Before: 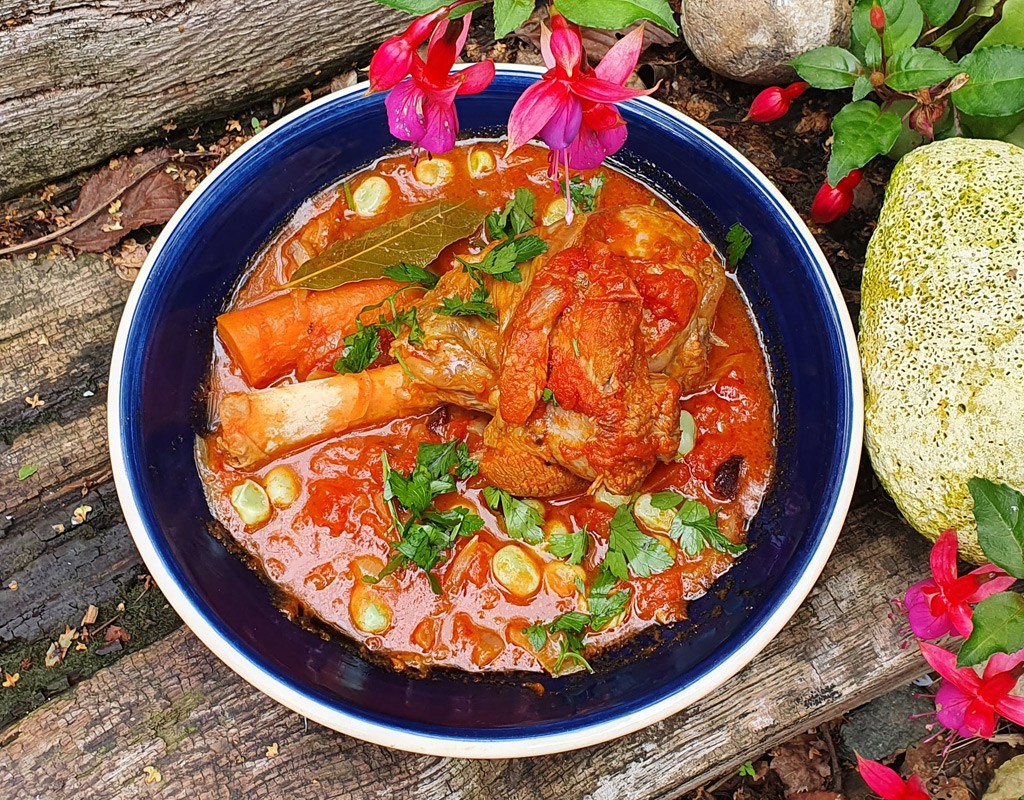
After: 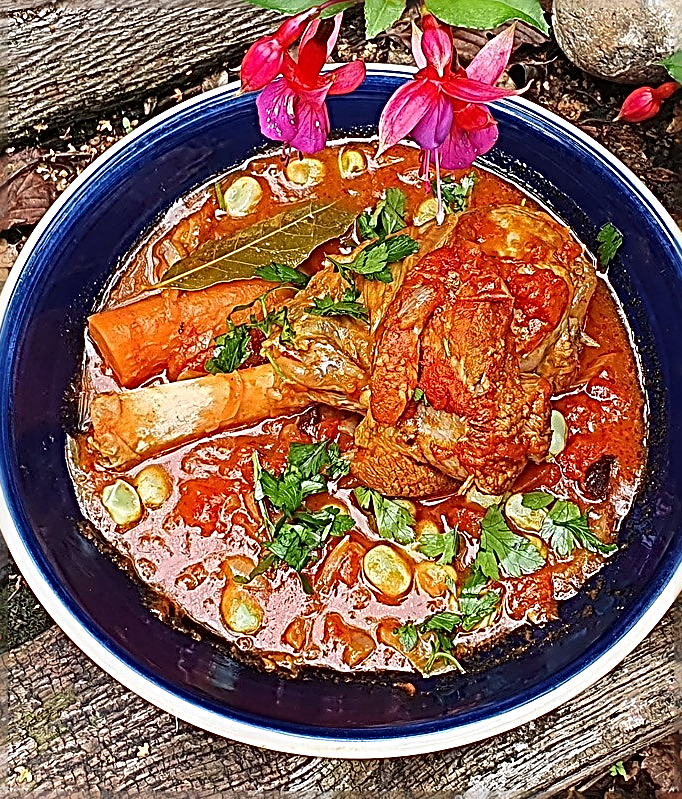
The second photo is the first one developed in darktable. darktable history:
crop and rotate: left 12.673%, right 20.66%
sharpen: radius 3.158, amount 1.731
local contrast: mode bilateral grid, contrast 15, coarseness 36, detail 105%, midtone range 0.2
